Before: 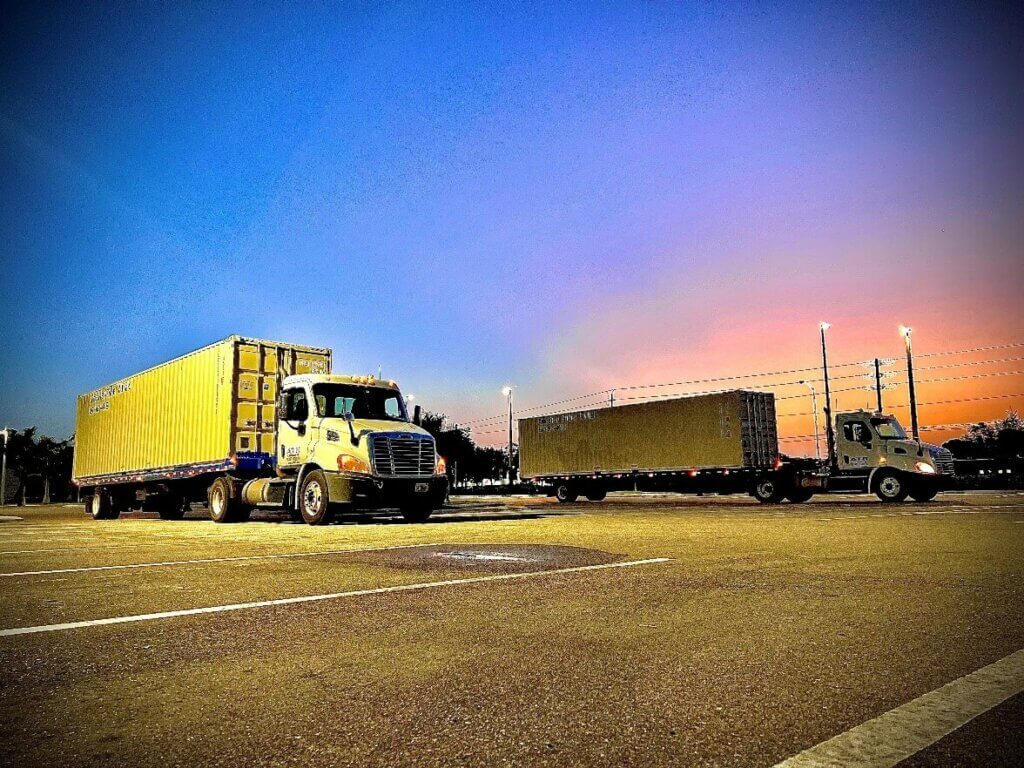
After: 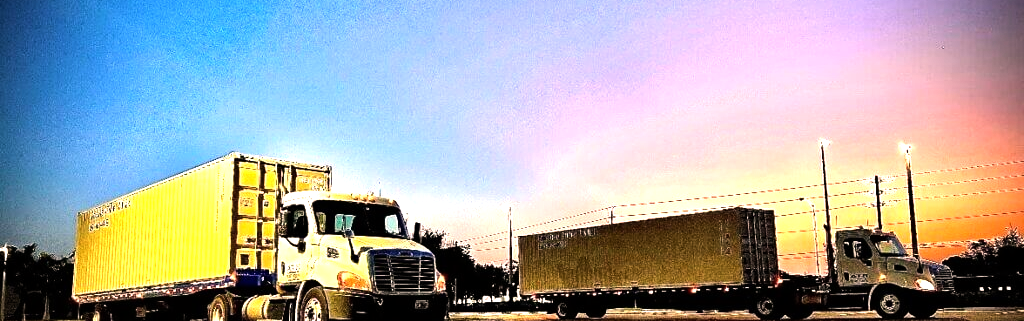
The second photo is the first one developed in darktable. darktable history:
crop and rotate: top 23.84%, bottom 34.294%
tone equalizer: -8 EV -1.08 EV, -7 EV -1.01 EV, -6 EV -0.867 EV, -5 EV -0.578 EV, -3 EV 0.578 EV, -2 EV 0.867 EV, -1 EV 1.01 EV, +0 EV 1.08 EV, edges refinement/feathering 500, mask exposure compensation -1.57 EV, preserve details no
white balance: red 1.127, blue 0.943
